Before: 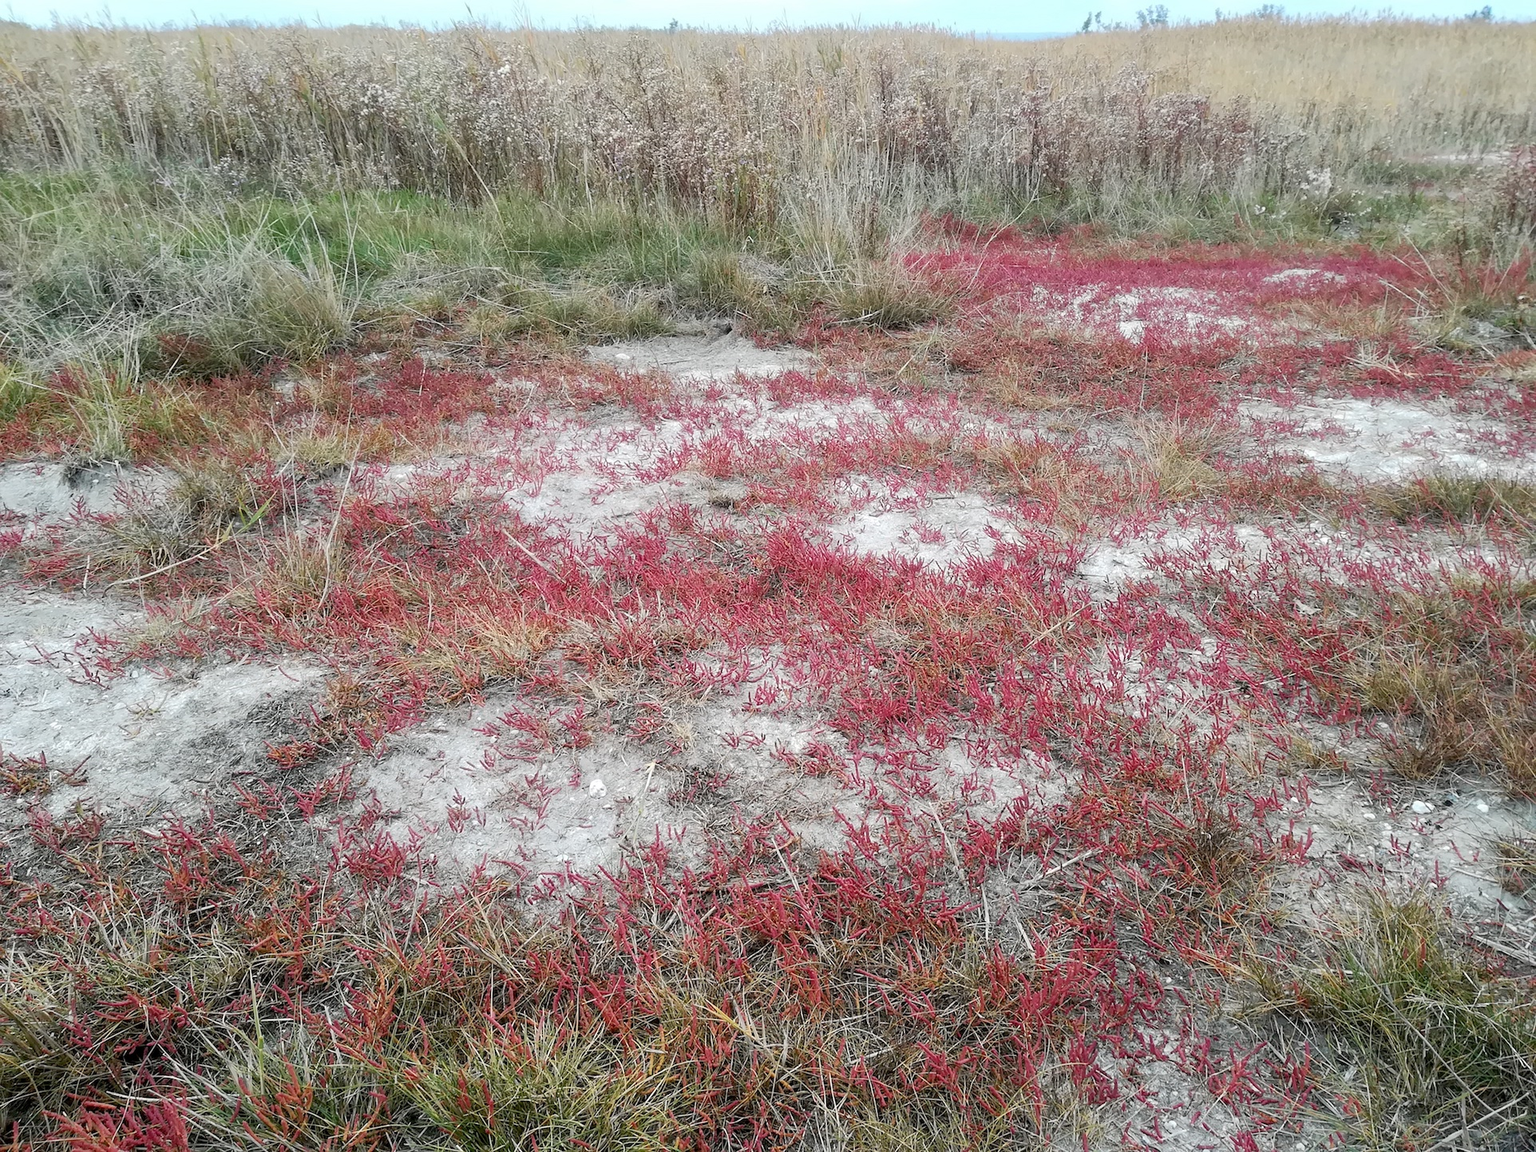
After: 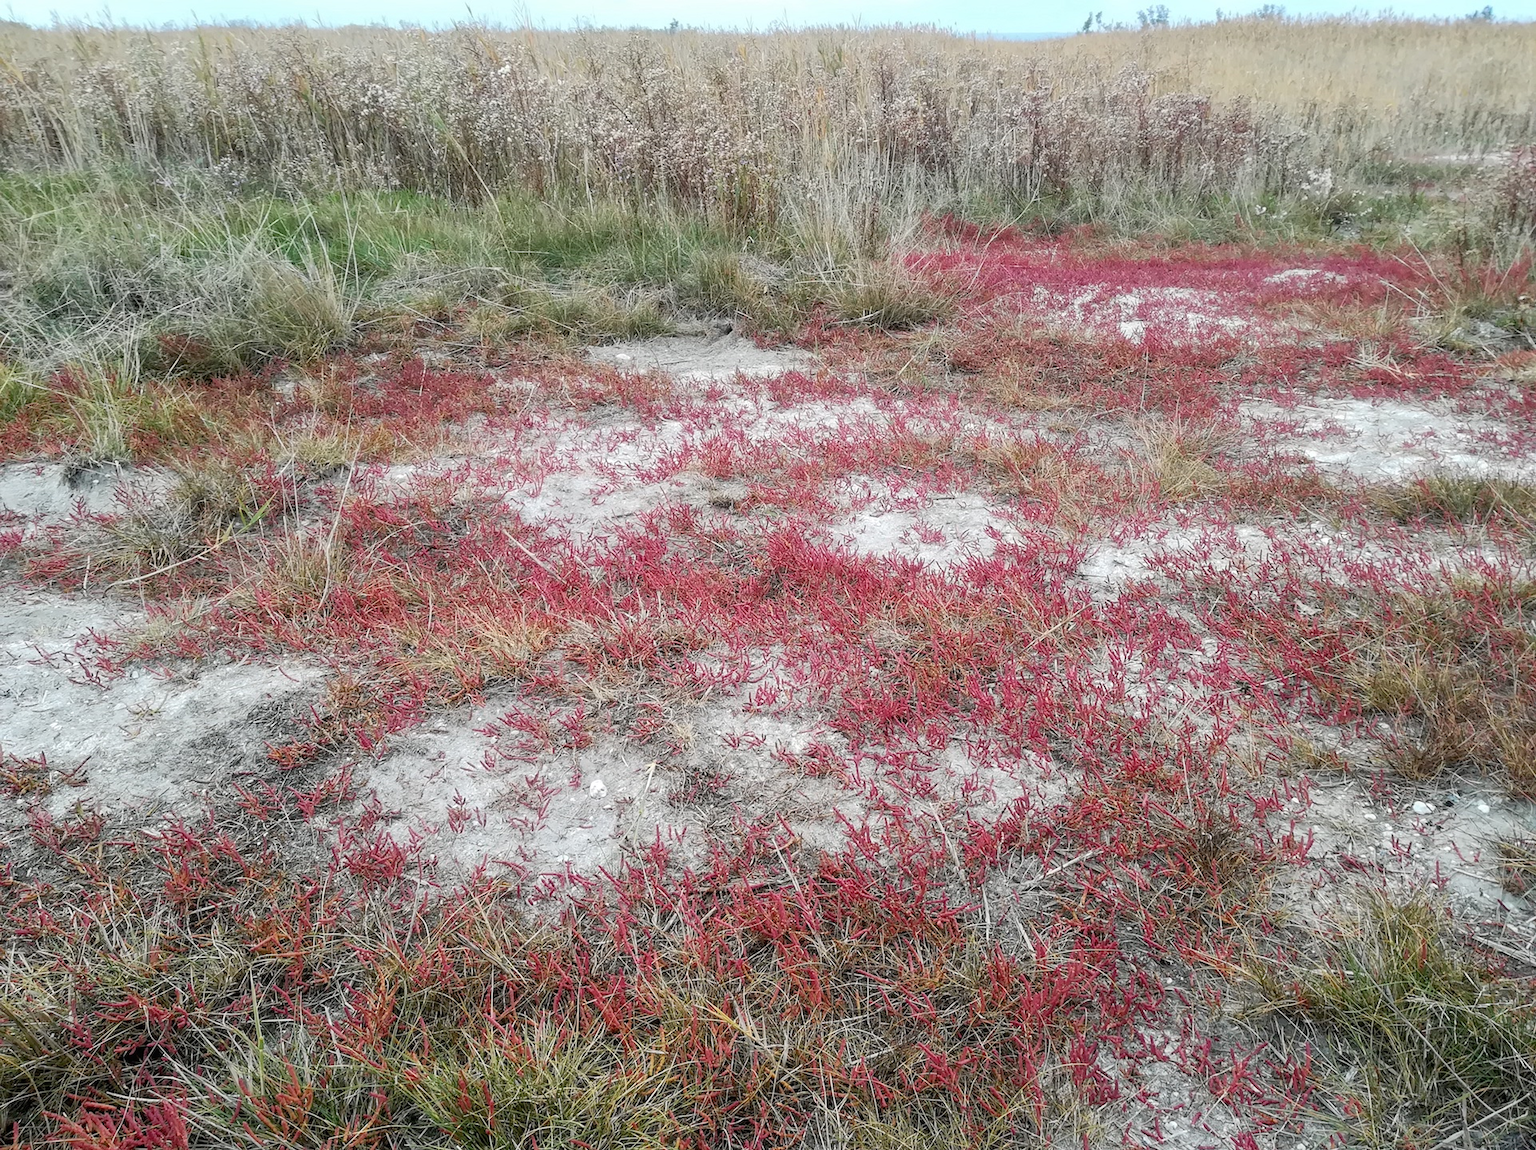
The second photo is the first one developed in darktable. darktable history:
local contrast: detail 110%
crop: top 0.05%, bottom 0.098%
tone equalizer: -8 EV 0.06 EV, smoothing diameter 25%, edges refinement/feathering 10, preserve details guided filter
